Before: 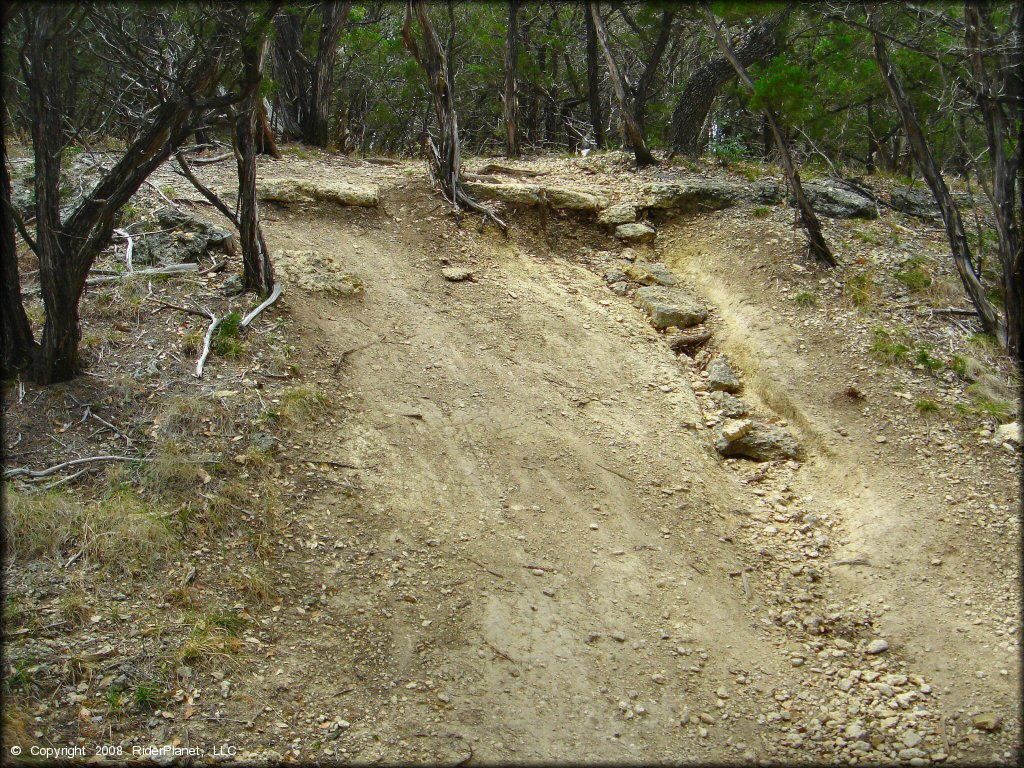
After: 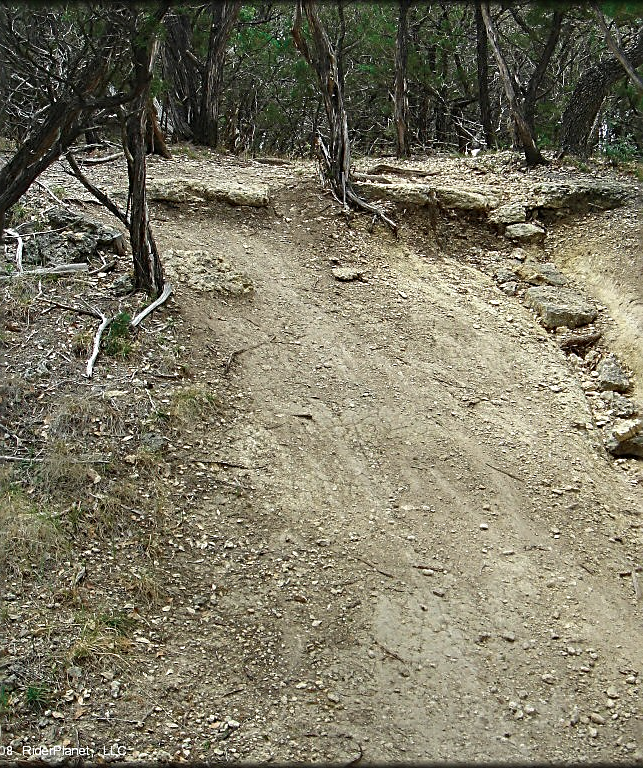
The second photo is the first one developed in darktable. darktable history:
color zones: curves: ch0 [(0, 0.5) (0.125, 0.4) (0.25, 0.5) (0.375, 0.4) (0.5, 0.4) (0.625, 0.6) (0.75, 0.6) (0.875, 0.5)]; ch1 [(0, 0.35) (0.125, 0.45) (0.25, 0.35) (0.375, 0.35) (0.5, 0.35) (0.625, 0.35) (0.75, 0.45) (0.875, 0.35)]; ch2 [(0, 0.6) (0.125, 0.5) (0.25, 0.5) (0.375, 0.6) (0.5, 0.6) (0.625, 0.5) (0.75, 0.5) (0.875, 0.5)]
crop: left 10.803%, right 26.356%
sharpen: amount 0.908
